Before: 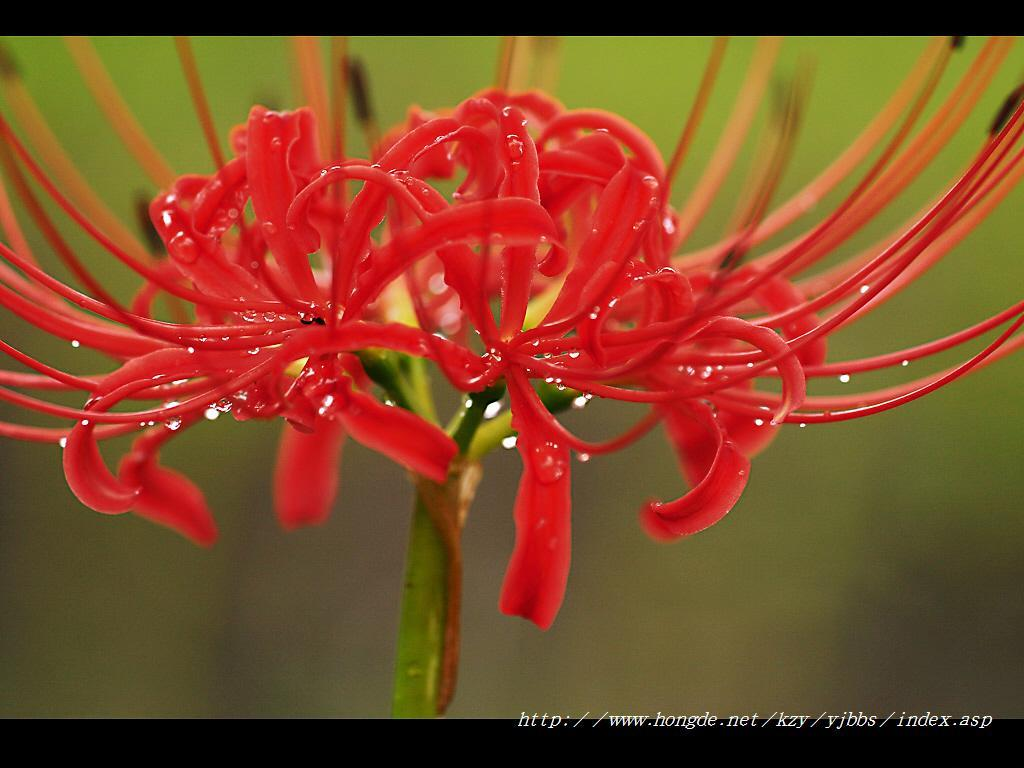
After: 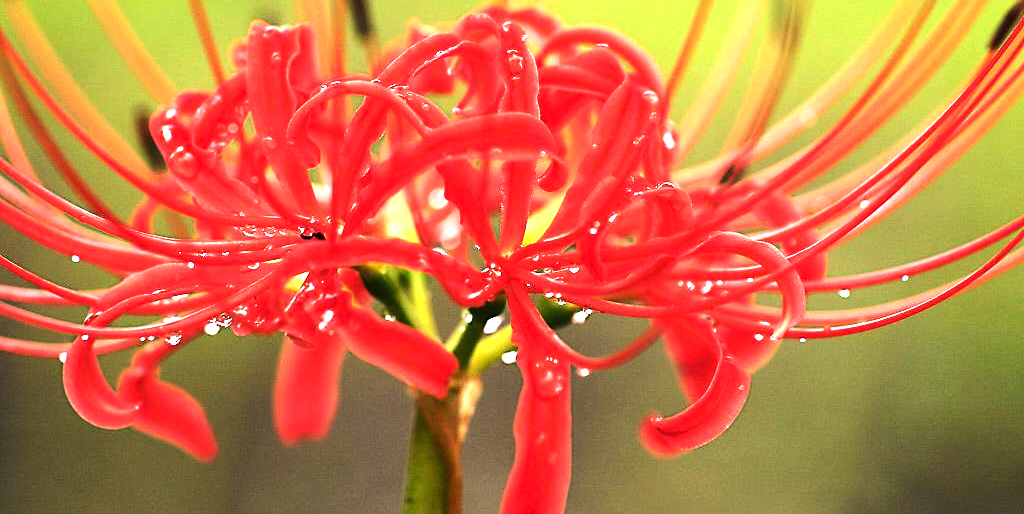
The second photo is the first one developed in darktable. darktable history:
exposure: black level correction 0, exposure 0.694 EV, compensate exposure bias true, compensate highlight preservation false
tone equalizer: -8 EV -1.11 EV, -7 EV -0.988 EV, -6 EV -0.864 EV, -5 EV -0.585 EV, -3 EV 0.57 EV, -2 EV 0.847 EV, -1 EV 0.989 EV, +0 EV 1.08 EV, edges refinement/feathering 500, mask exposure compensation -1.57 EV, preserve details no
crop: top 11.14%, bottom 21.837%
